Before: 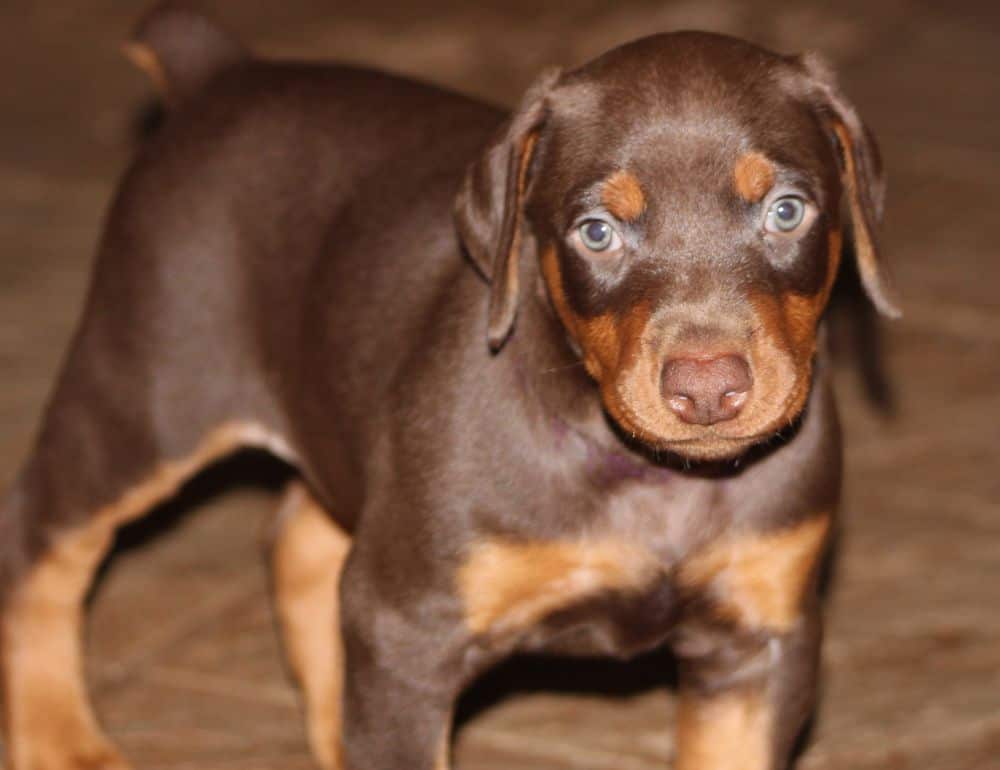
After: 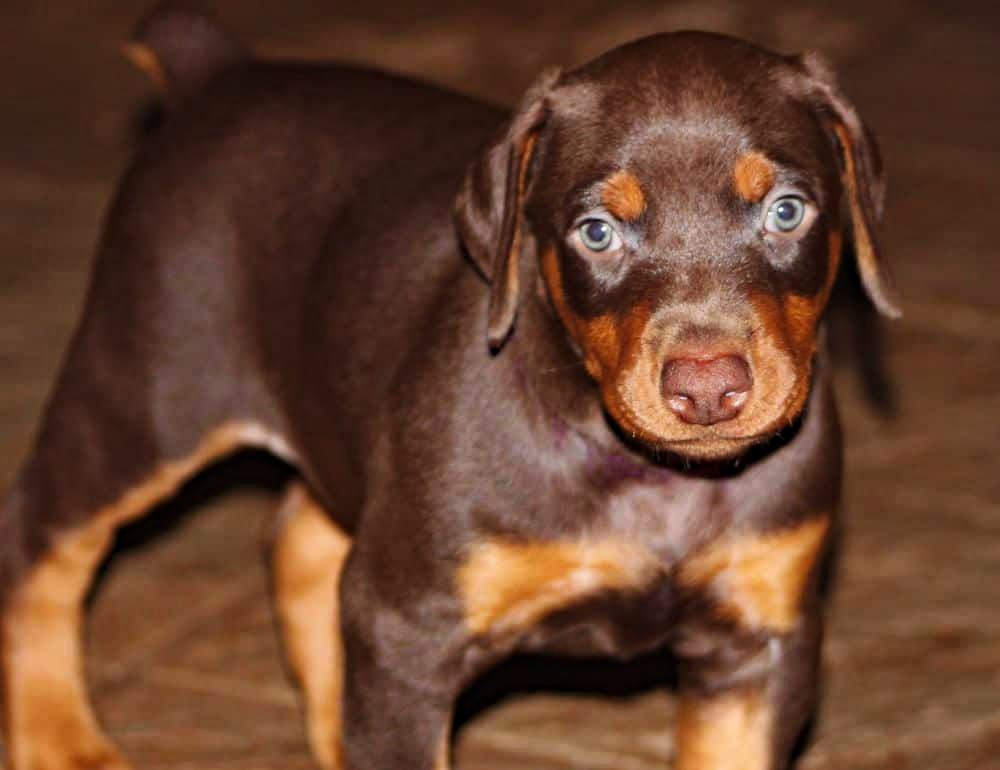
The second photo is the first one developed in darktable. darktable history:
haze removal: strength 0.255, distance 0.251, compatibility mode true, adaptive false
tone curve: curves: ch0 [(0, 0) (0.227, 0.17) (0.766, 0.774) (1, 1)]; ch1 [(0, 0) (0.114, 0.127) (0.437, 0.452) (0.498, 0.495) (0.579, 0.576) (1, 1)]; ch2 [(0, 0) (0.233, 0.259) (0.493, 0.492) (0.568, 0.579) (1, 1)], preserve colors none
